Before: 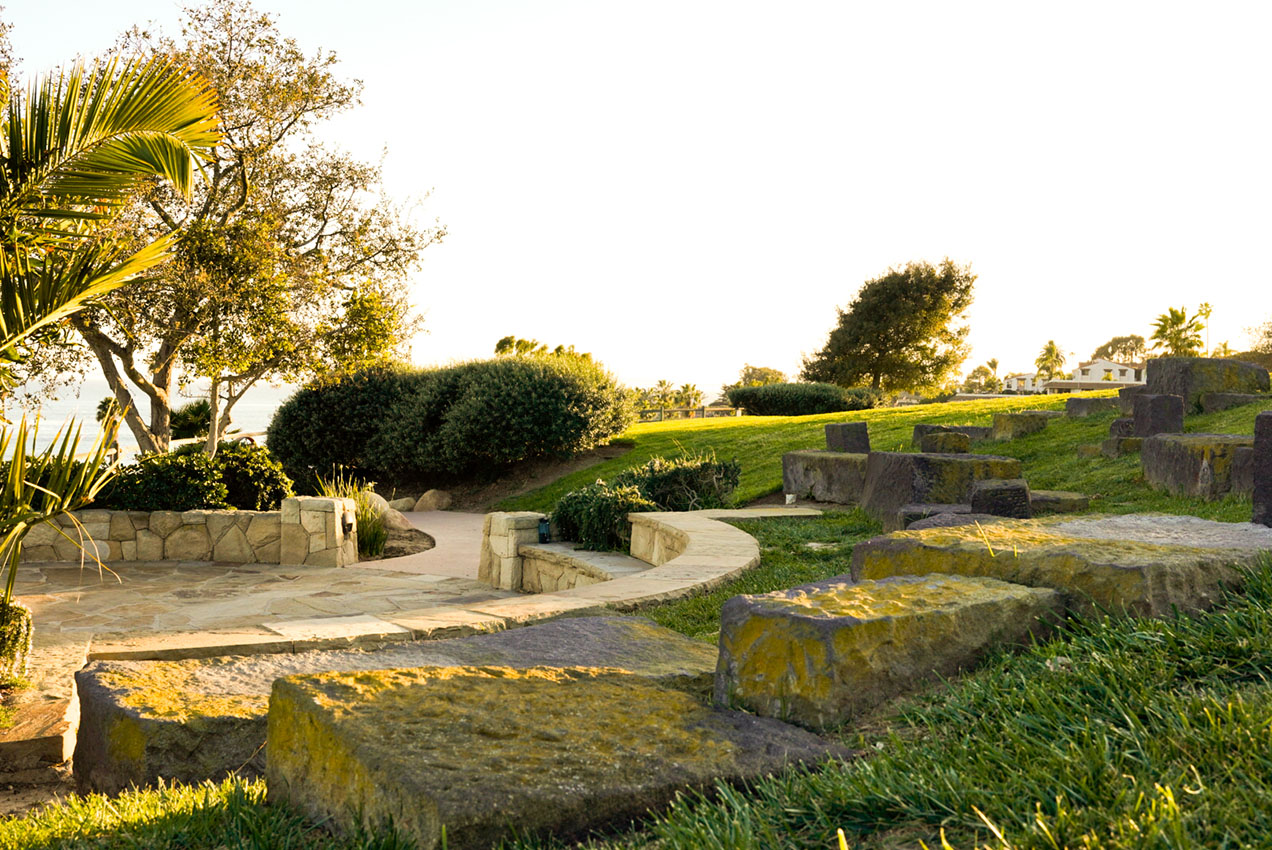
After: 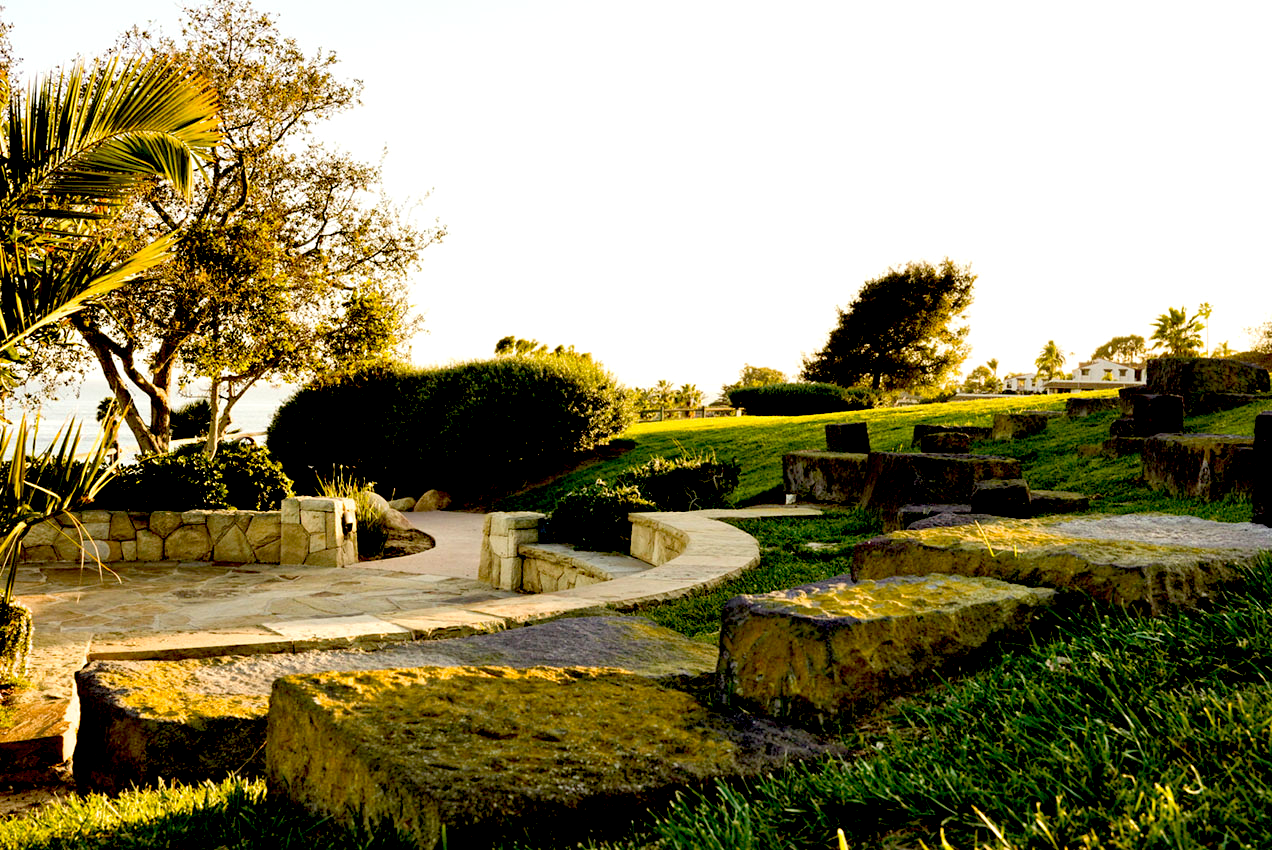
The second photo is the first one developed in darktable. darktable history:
local contrast: highlights 103%, shadows 102%, detail 119%, midtone range 0.2
exposure: black level correction 0.057, compensate exposure bias true, compensate highlight preservation false
